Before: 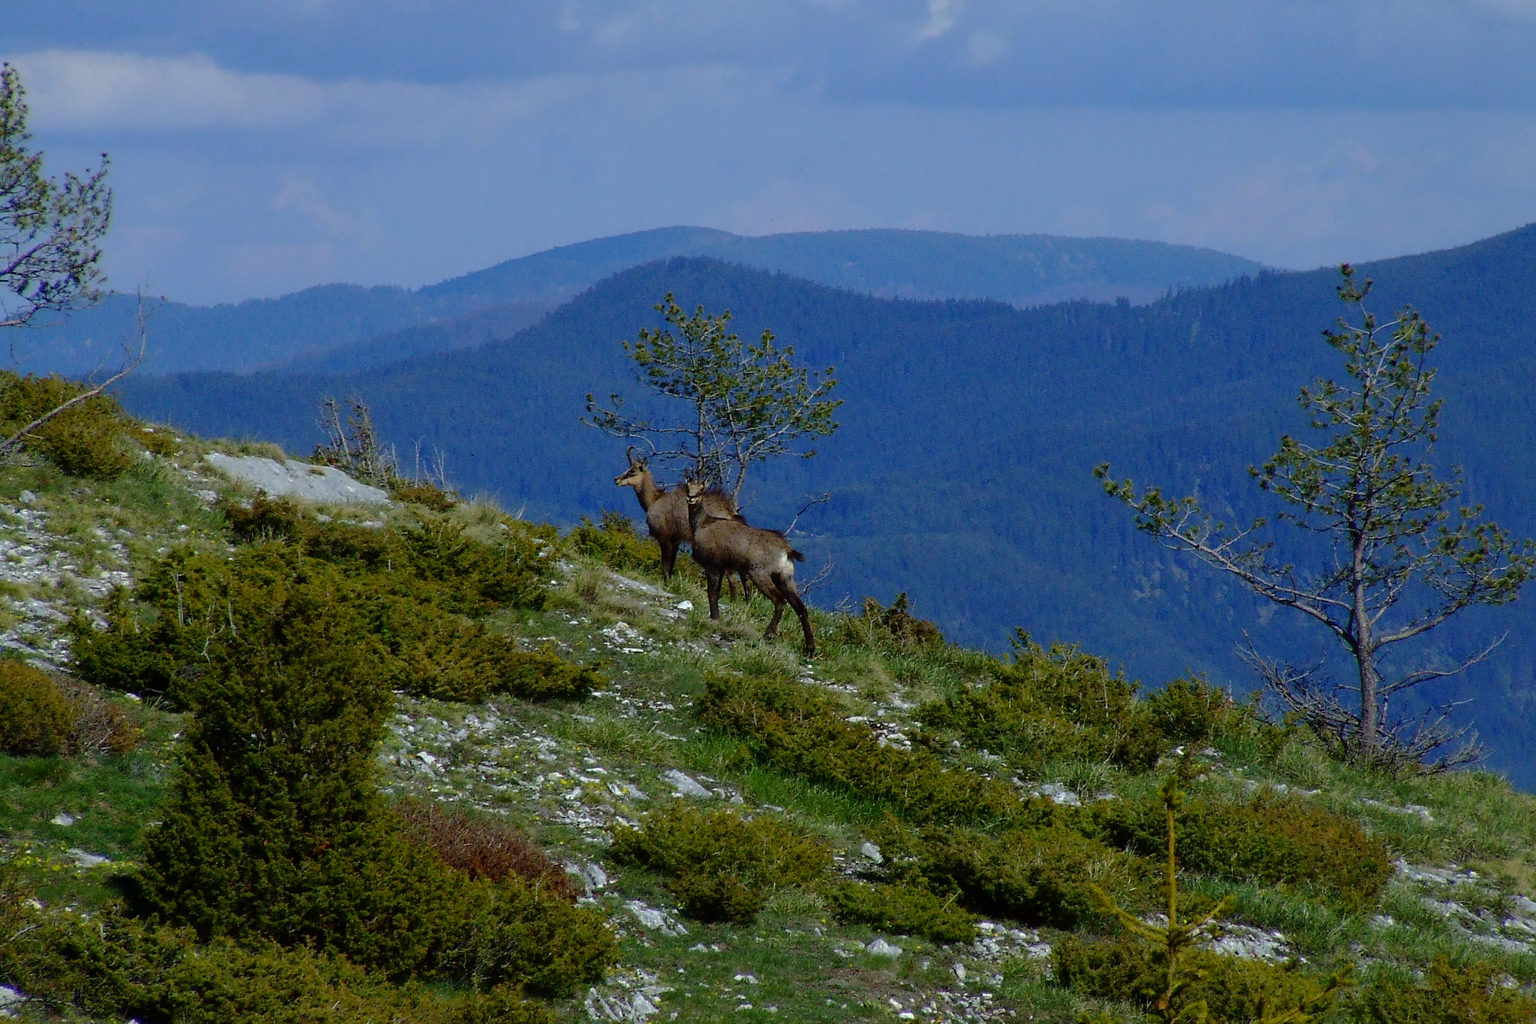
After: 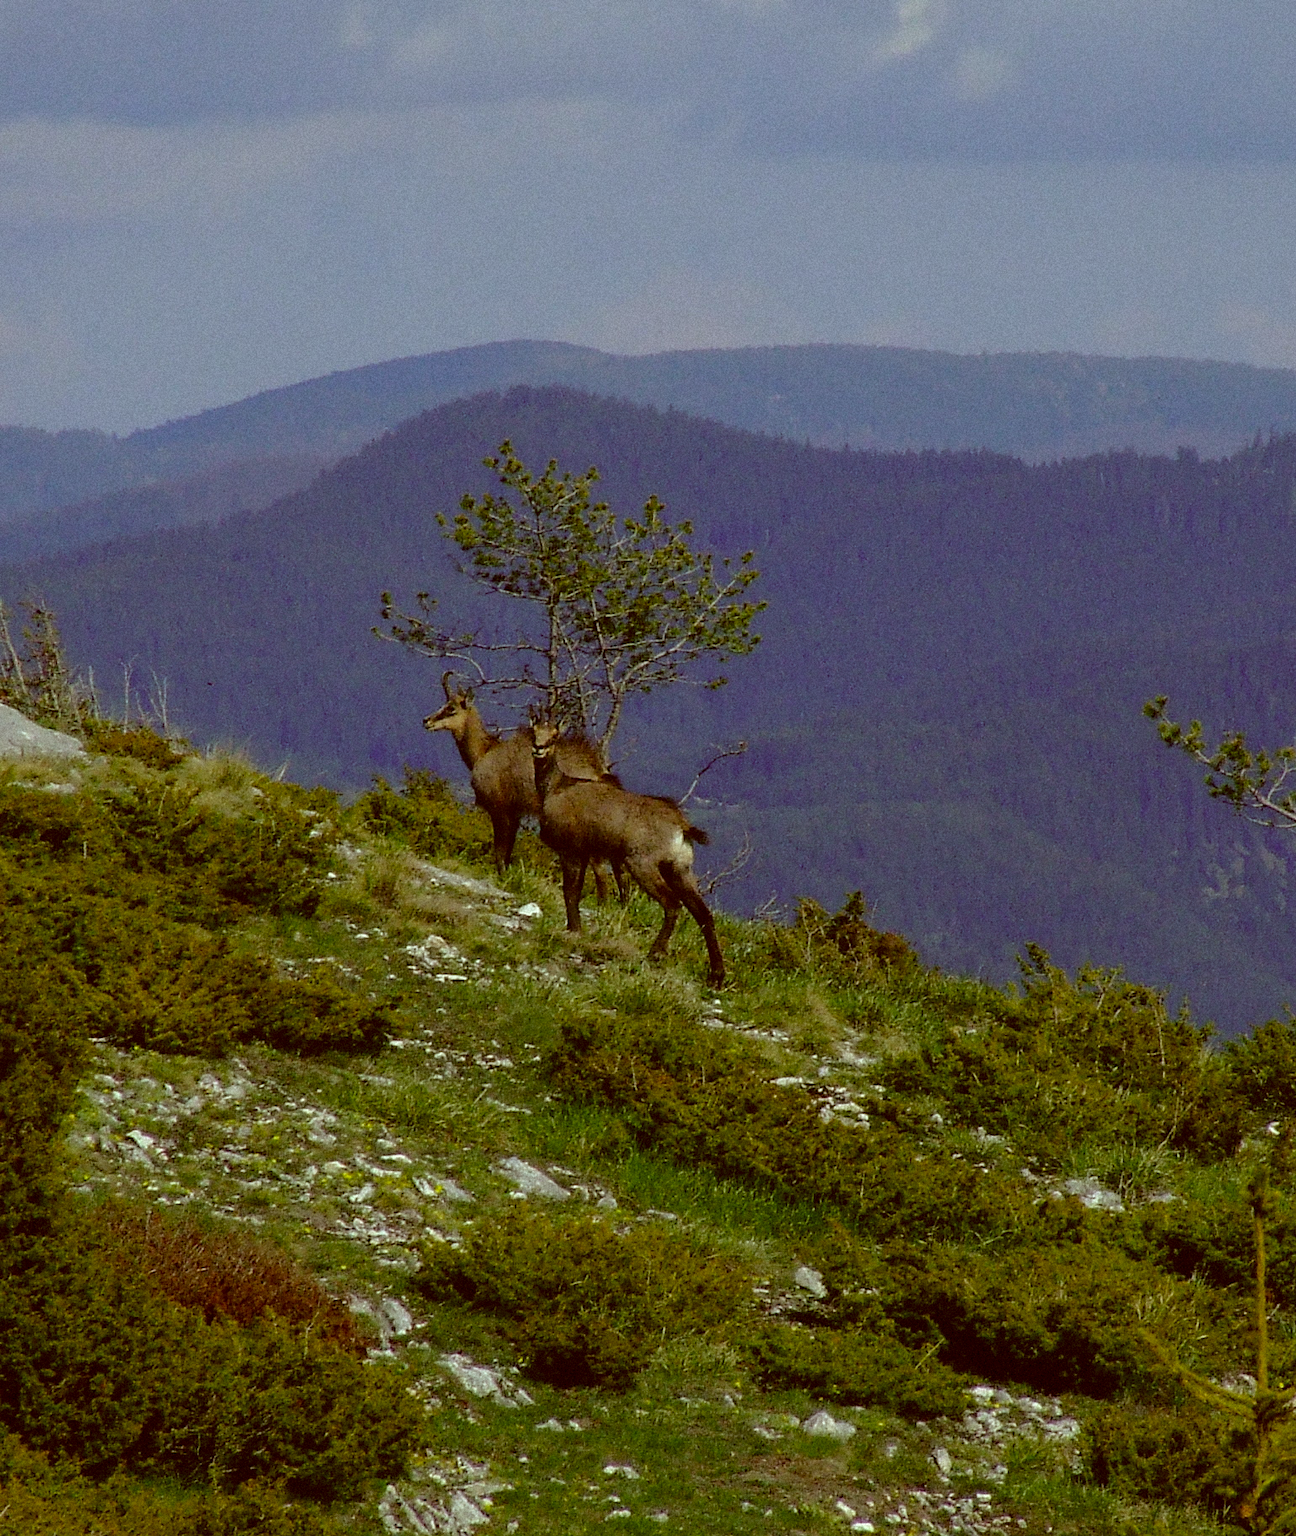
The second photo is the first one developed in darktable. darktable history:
white balance: emerald 1
crop: left 21.674%, right 22.086%
color correction: highlights a* -5.94, highlights b* 9.48, shadows a* 10.12, shadows b* 23.94
grain: mid-tones bias 0%
tone equalizer: on, module defaults
